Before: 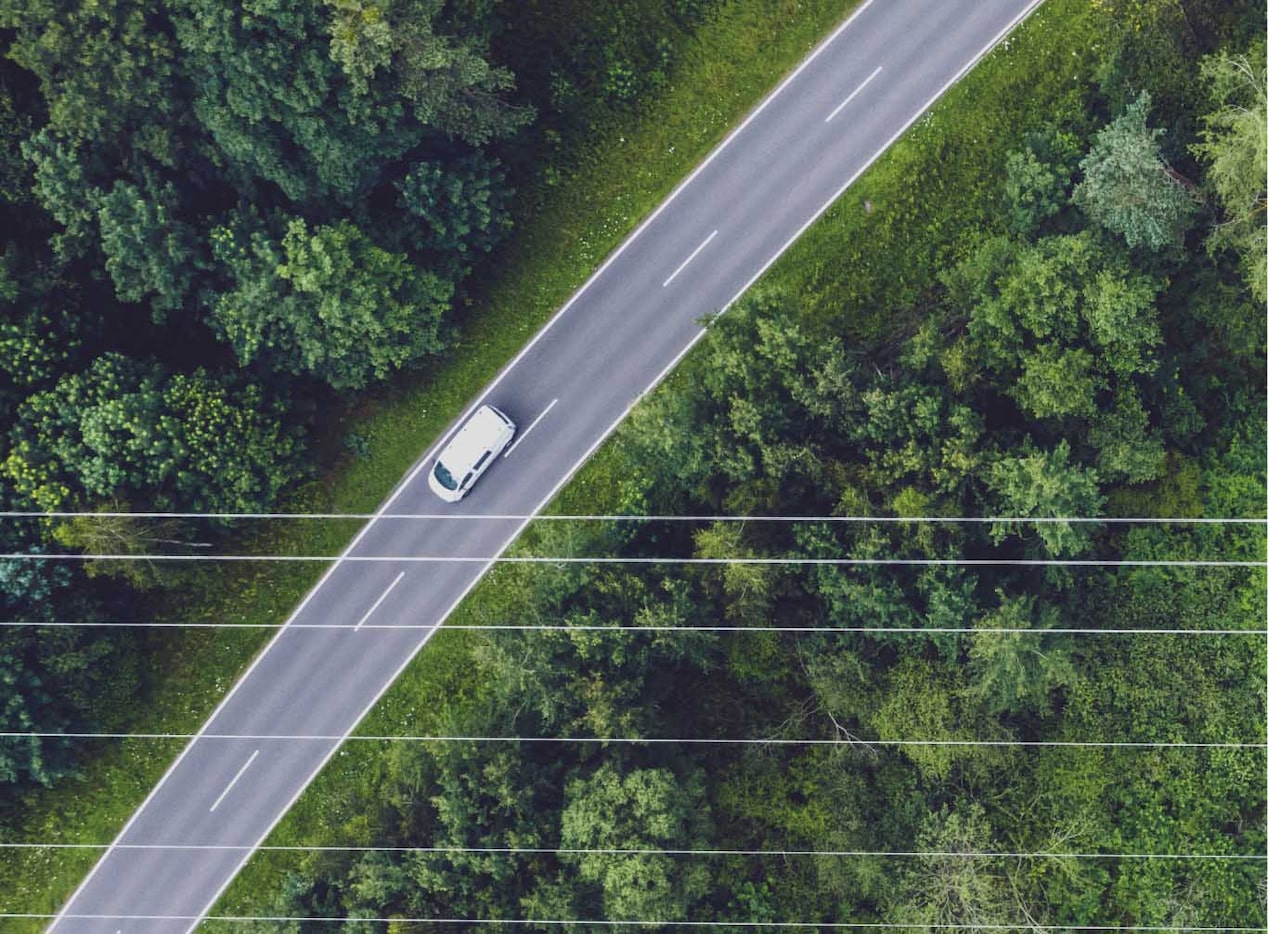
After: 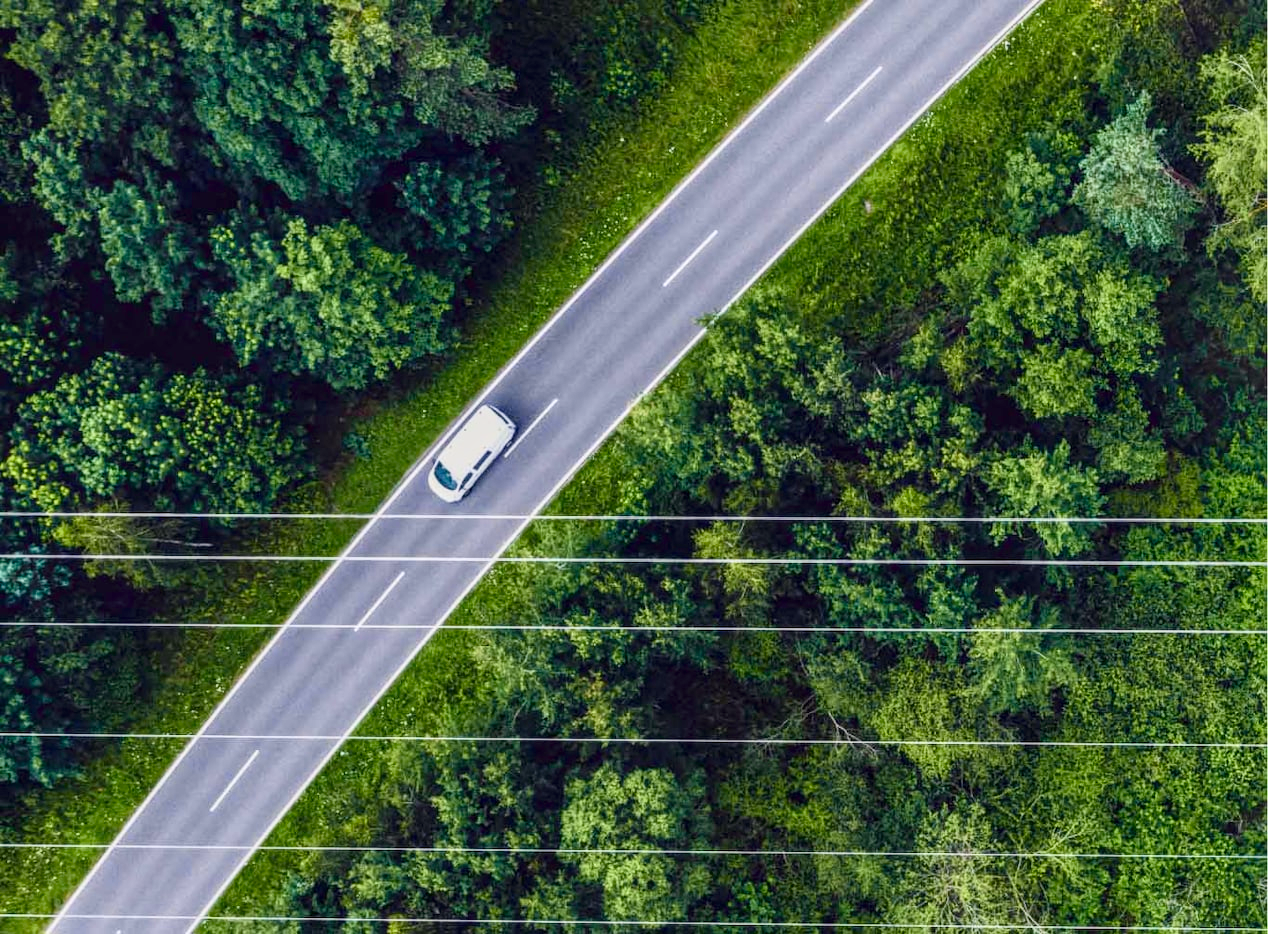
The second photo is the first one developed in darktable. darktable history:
tone curve: curves: ch0 [(0, 0) (0.128, 0.068) (0.292, 0.274) (0.46, 0.482) (0.653, 0.717) (0.819, 0.869) (0.998, 0.969)]; ch1 [(0, 0) (0.384, 0.365) (0.463, 0.45) (0.486, 0.486) (0.503, 0.504) (0.517, 0.517) (0.549, 0.572) (0.583, 0.615) (0.672, 0.699) (0.774, 0.817) (1, 1)]; ch2 [(0, 0) (0.374, 0.344) (0.446, 0.443) (0.494, 0.5) (0.527, 0.529) (0.565, 0.591) (0.644, 0.682) (1, 1)], color space Lab, independent channels, preserve colors none
local contrast: highlights 25%, detail 130%
velvia: on, module defaults
color balance rgb: perceptual saturation grading › global saturation 20%, perceptual saturation grading › highlights -25%, perceptual saturation grading › shadows 50%, global vibrance -25%
exposure: black level correction 0.001, compensate highlight preservation false
